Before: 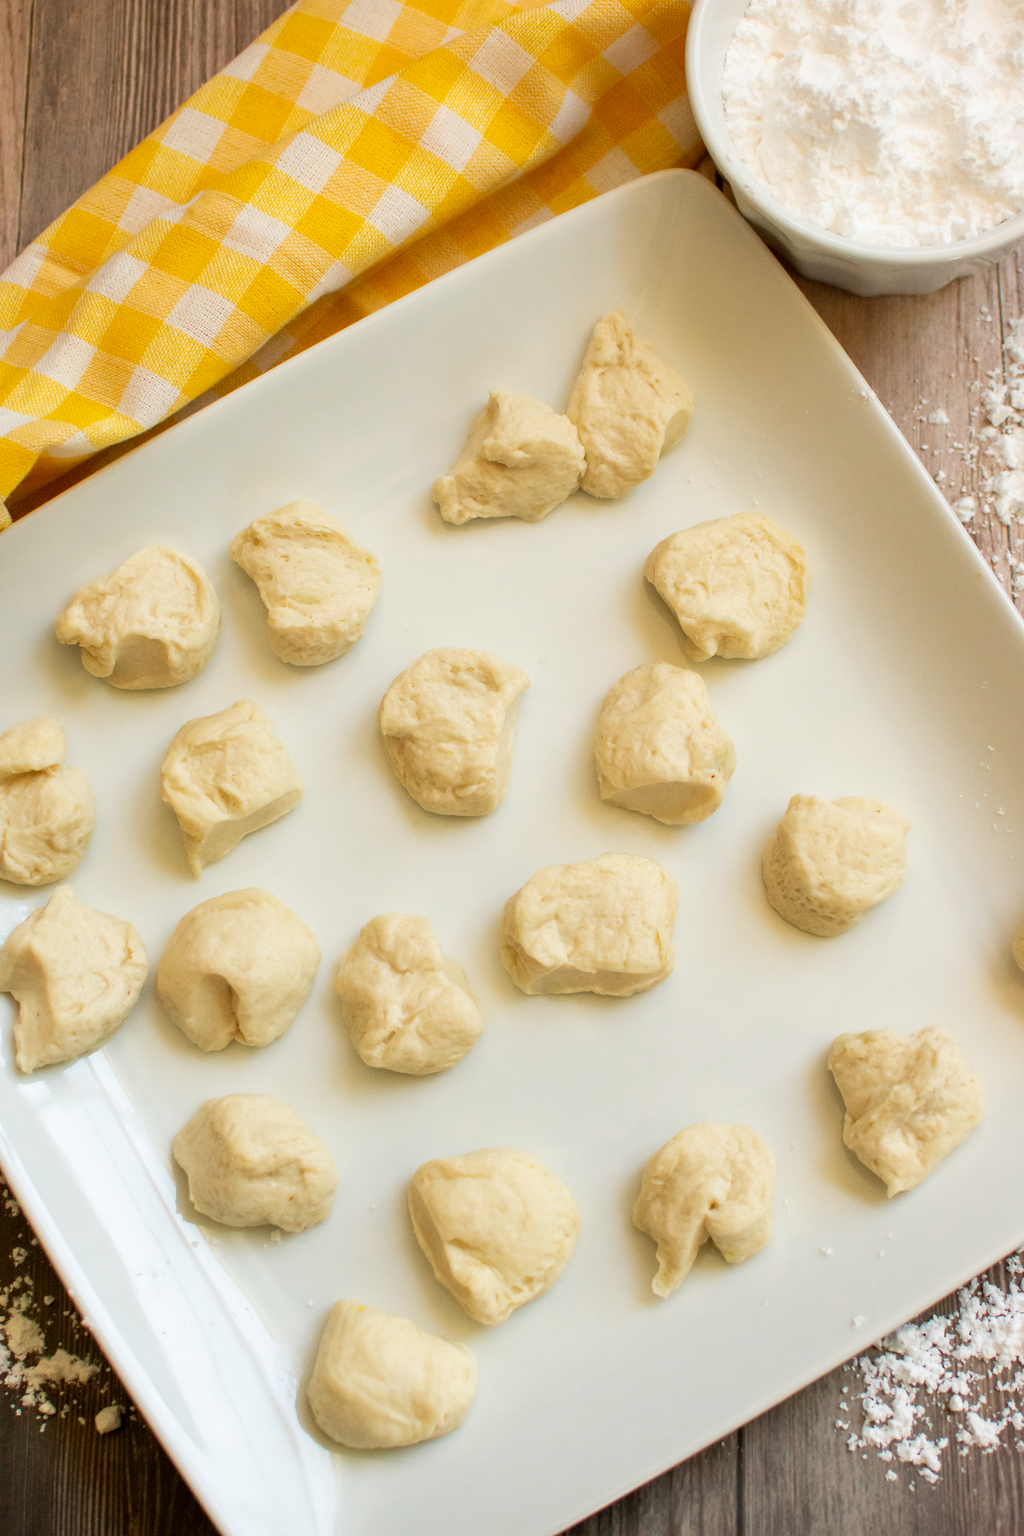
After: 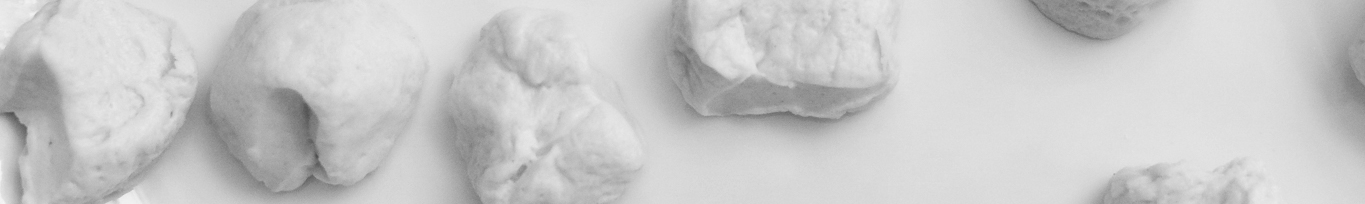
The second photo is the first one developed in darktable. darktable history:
monochrome: a 32, b 64, size 2.3, highlights 1
rotate and perspective: automatic cropping off
crop and rotate: top 59.084%, bottom 30.916%
exposure: black level correction 0.001, compensate highlight preservation false
